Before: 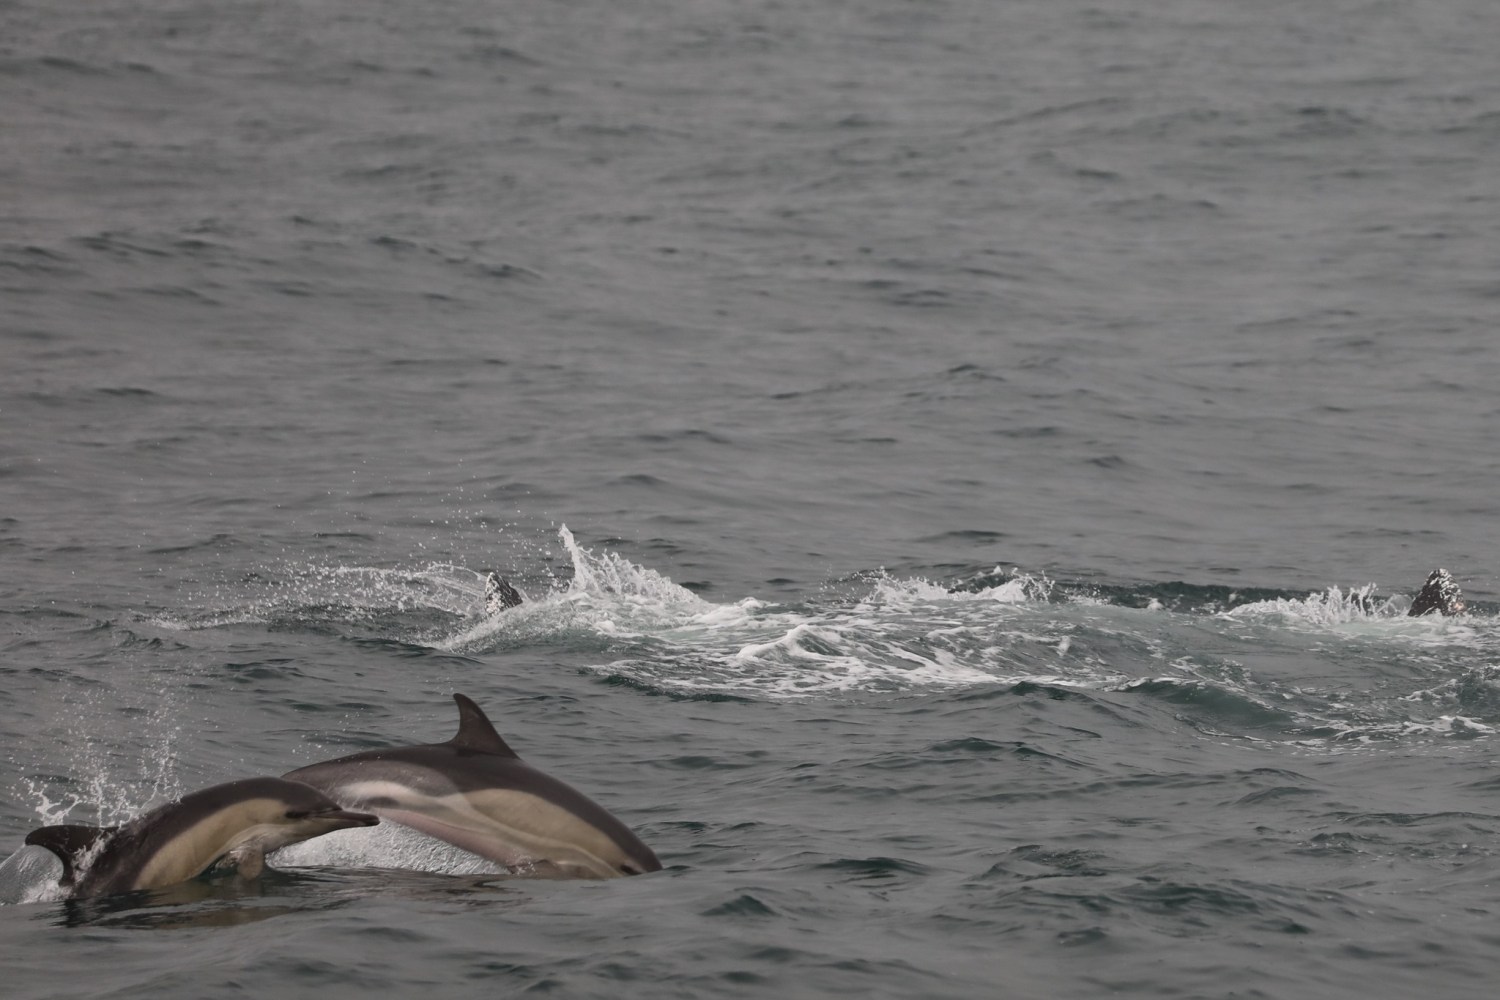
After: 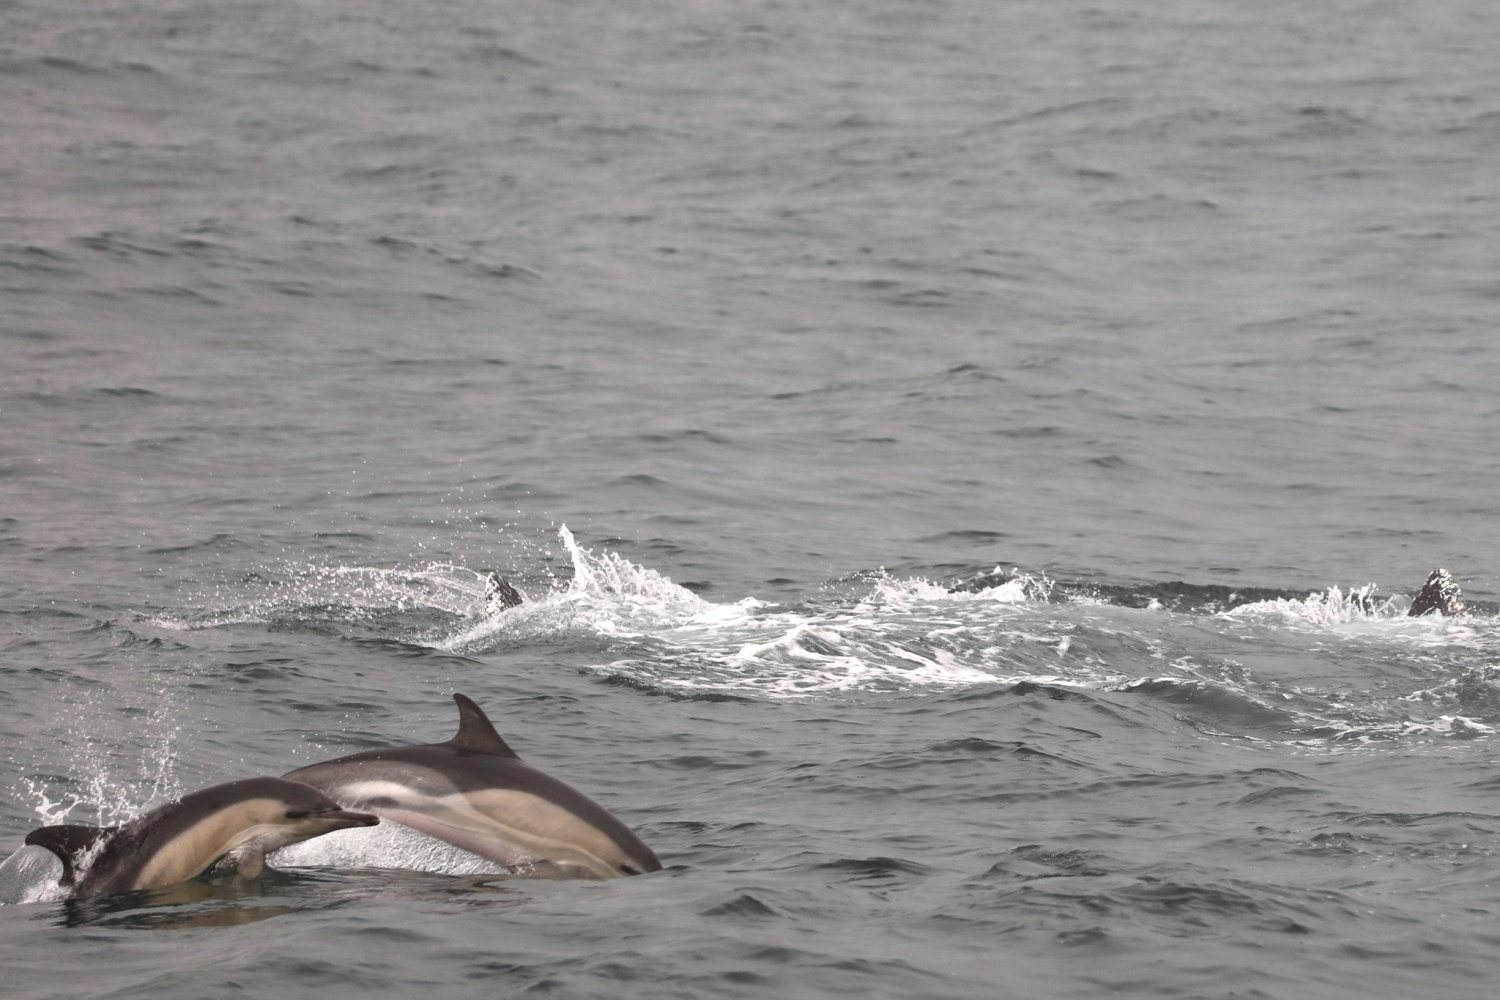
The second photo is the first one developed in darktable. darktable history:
exposure: exposure 0.74 EV, compensate highlight preservation false
color zones: curves: ch0 [(0.257, 0.558) (0.75, 0.565)]; ch1 [(0.004, 0.857) (0.14, 0.416) (0.257, 0.695) (0.442, 0.032) (0.736, 0.266) (0.891, 0.741)]; ch2 [(0, 0.623) (0.112, 0.436) (0.271, 0.474) (0.516, 0.64) (0.743, 0.286)]
